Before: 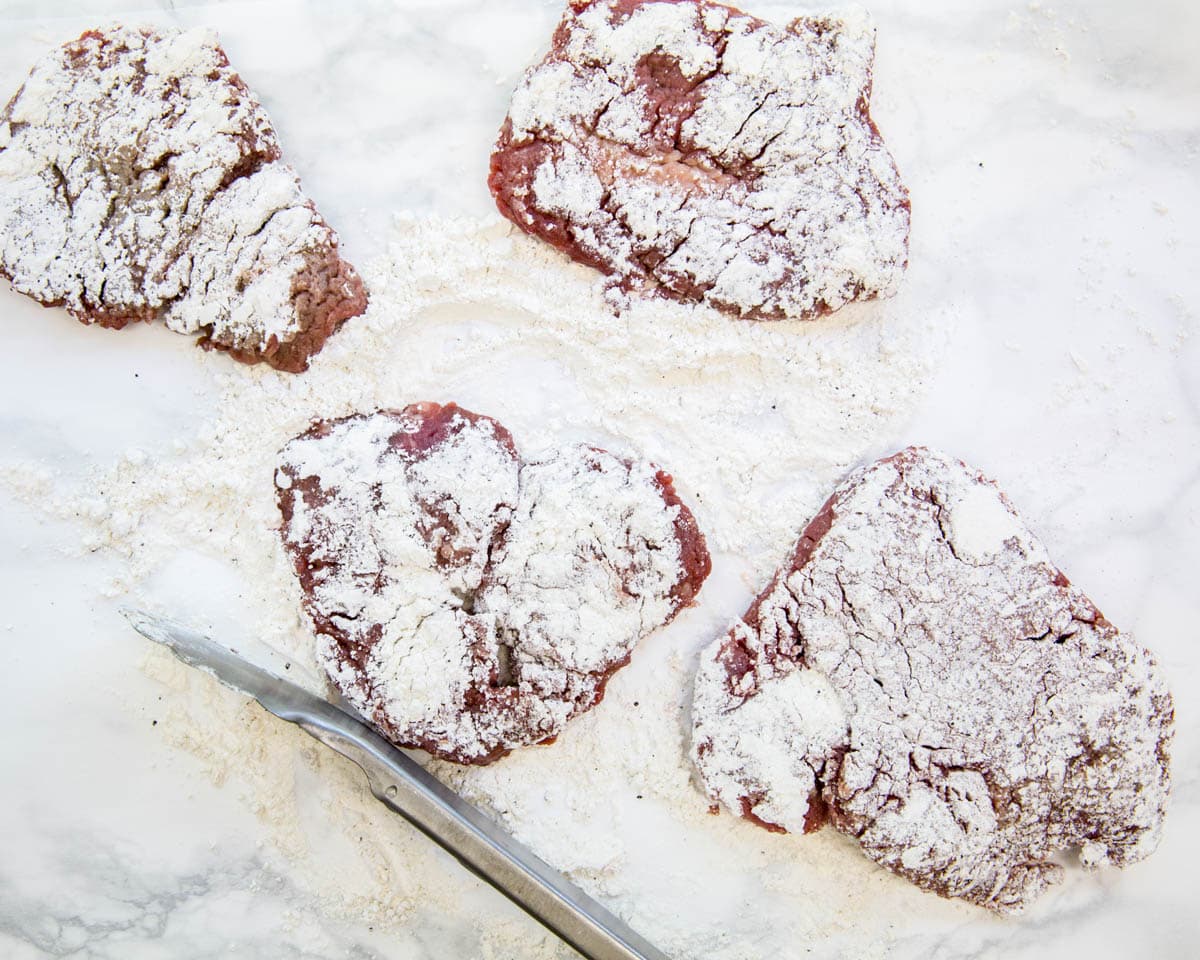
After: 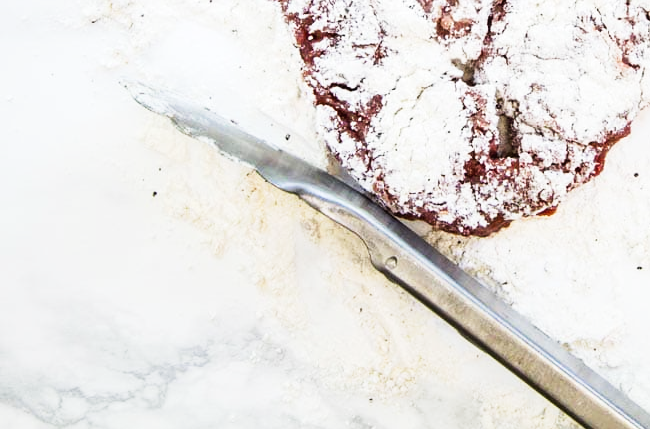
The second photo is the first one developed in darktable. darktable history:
tone curve: curves: ch0 [(0, 0) (0.003, 0.011) (0.011, 0.019) (0.025, 0.03) (0.044, 0.045) (0.069, 0.061) (0.1, 0.085) (0.136, 0.119) (0.177, 0.159) (0.224, 0.205) (0.277, 0.261) (0.335, 0.329) (0.399, 0.407) (0.468, 0.508) (0.543, 0.606) (0.623, 0.71) (0.709, 0.815) (0.801, 0.903) (0.898, 0.957) (1, 1)], preserve colors none
crop and rotate: top 55.151%, right 45.775%, bottom 0.123%
exposure: exposure 0.078 EV, compensate highlight preservation false
